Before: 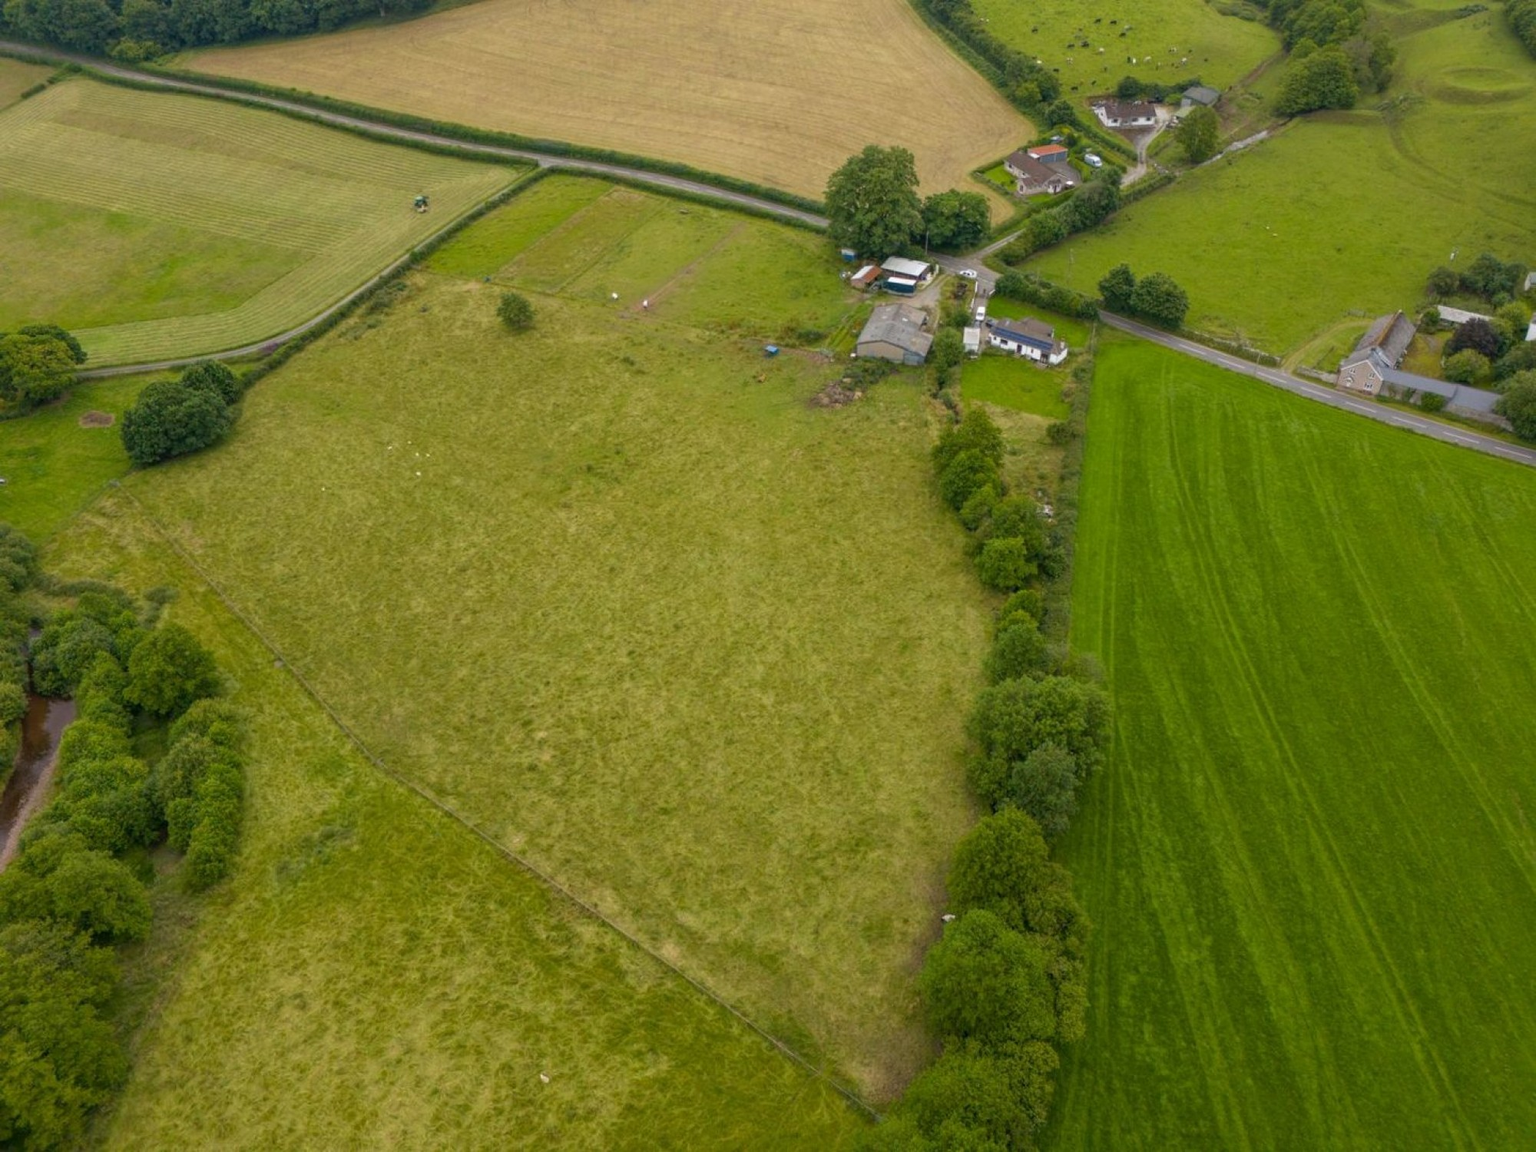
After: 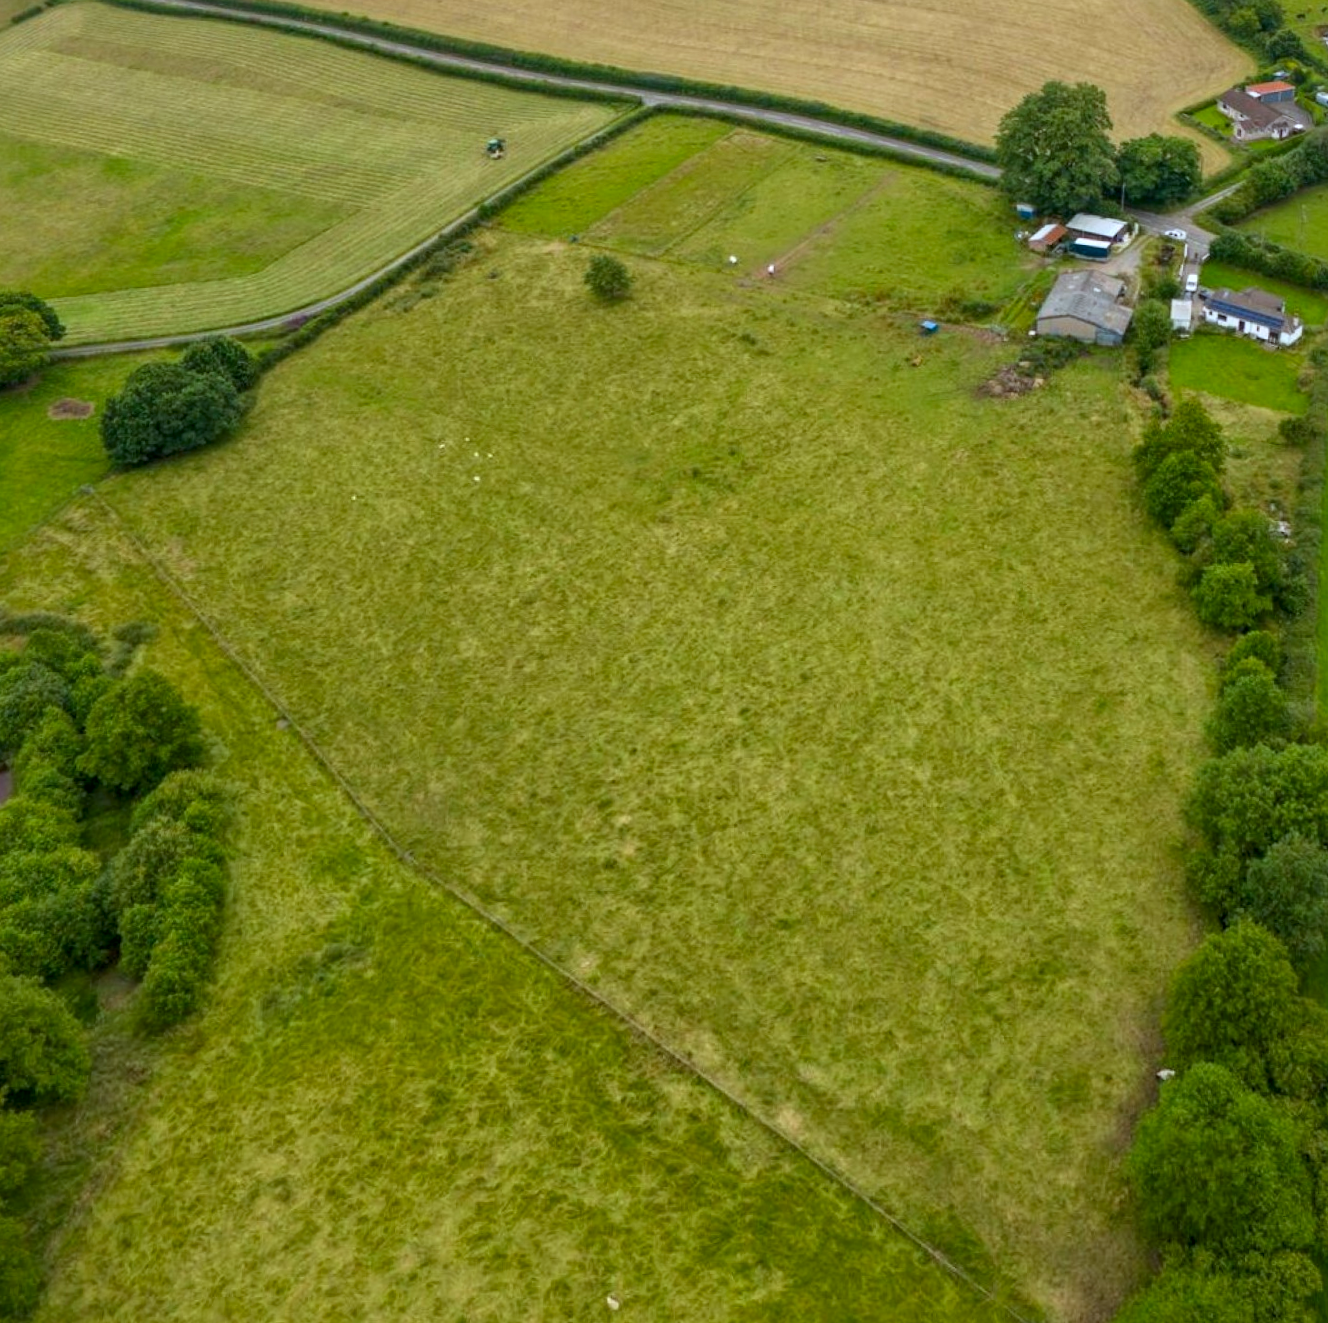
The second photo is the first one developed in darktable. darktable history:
local contrast: mode bilateral grid, contrast 30, coarseness 25, midtone range 0.2
rotate and perspective: rotation 0.215°, lens shift (vertical) -0.139, crop left 0.069, crop right 0.939, crop top 0.002, crop bottom 0.996
color correction: highlights a* -4.18, highlights b* -10.81
contrast brightness saturation: contrast 0.08, saturation 0.2
crop: top 5.803%, right 27.864%, bottom 5.804%
